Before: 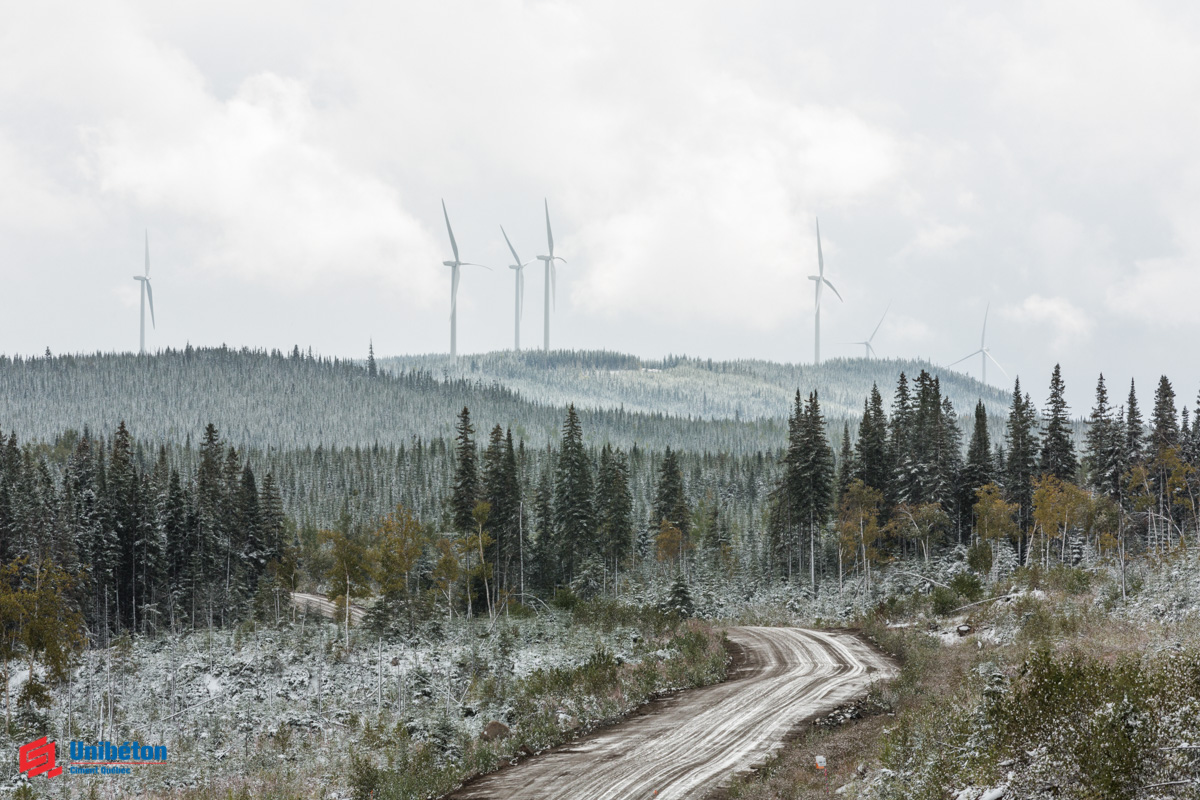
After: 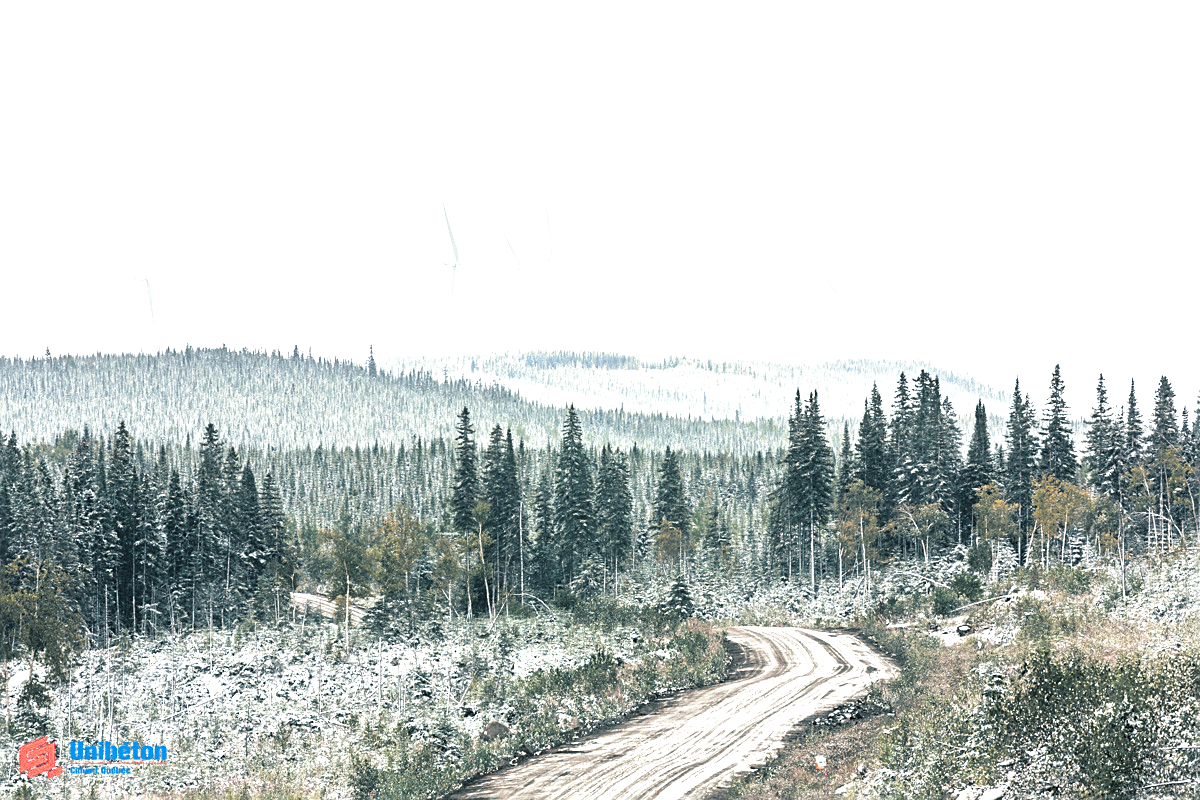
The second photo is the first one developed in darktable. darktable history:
split-toning: shadows › hue 205.2°, shadows › saturation 0.43, highlights › hue 54°, highlights › saturation 0.54
sharpen: on, module defaults
exposure: black level correction 0, exposure 1.35 EV, compensate exposure bias true, compensate highlight preservation false
